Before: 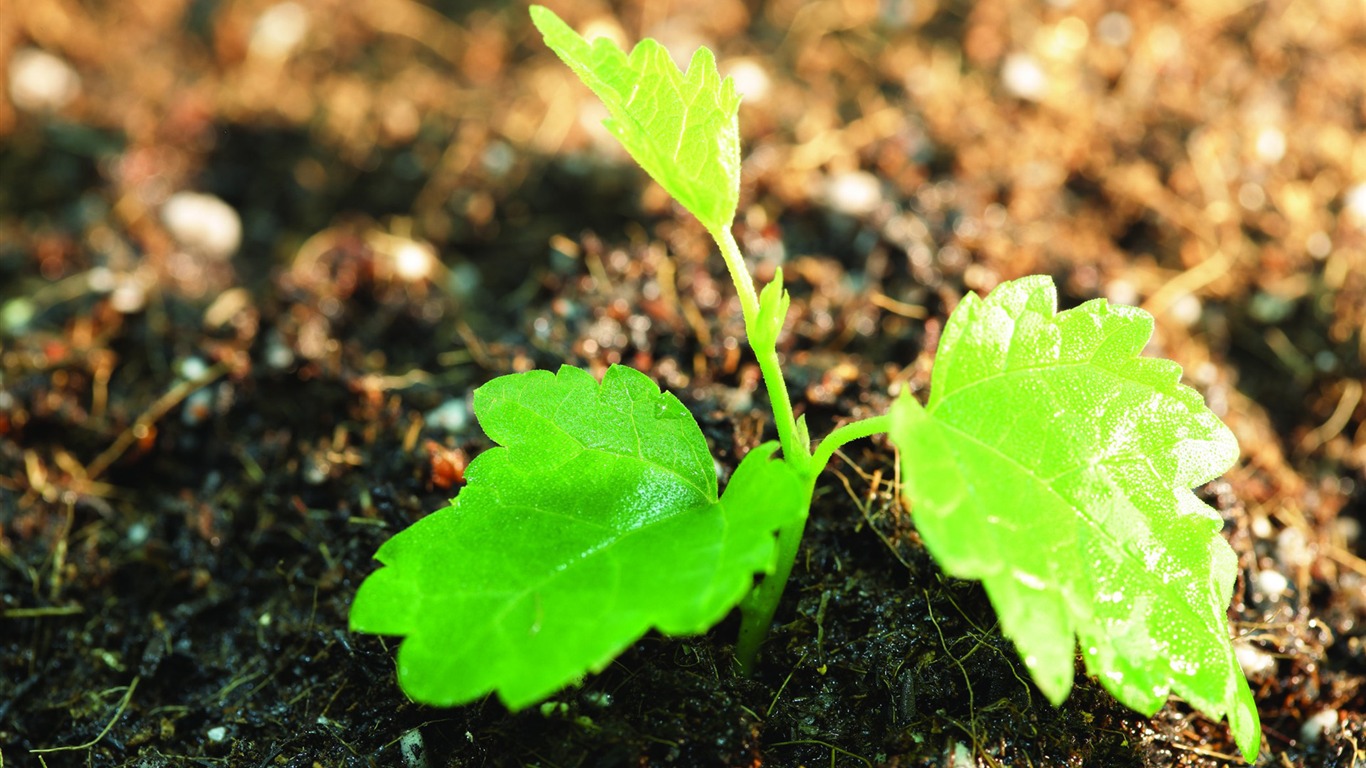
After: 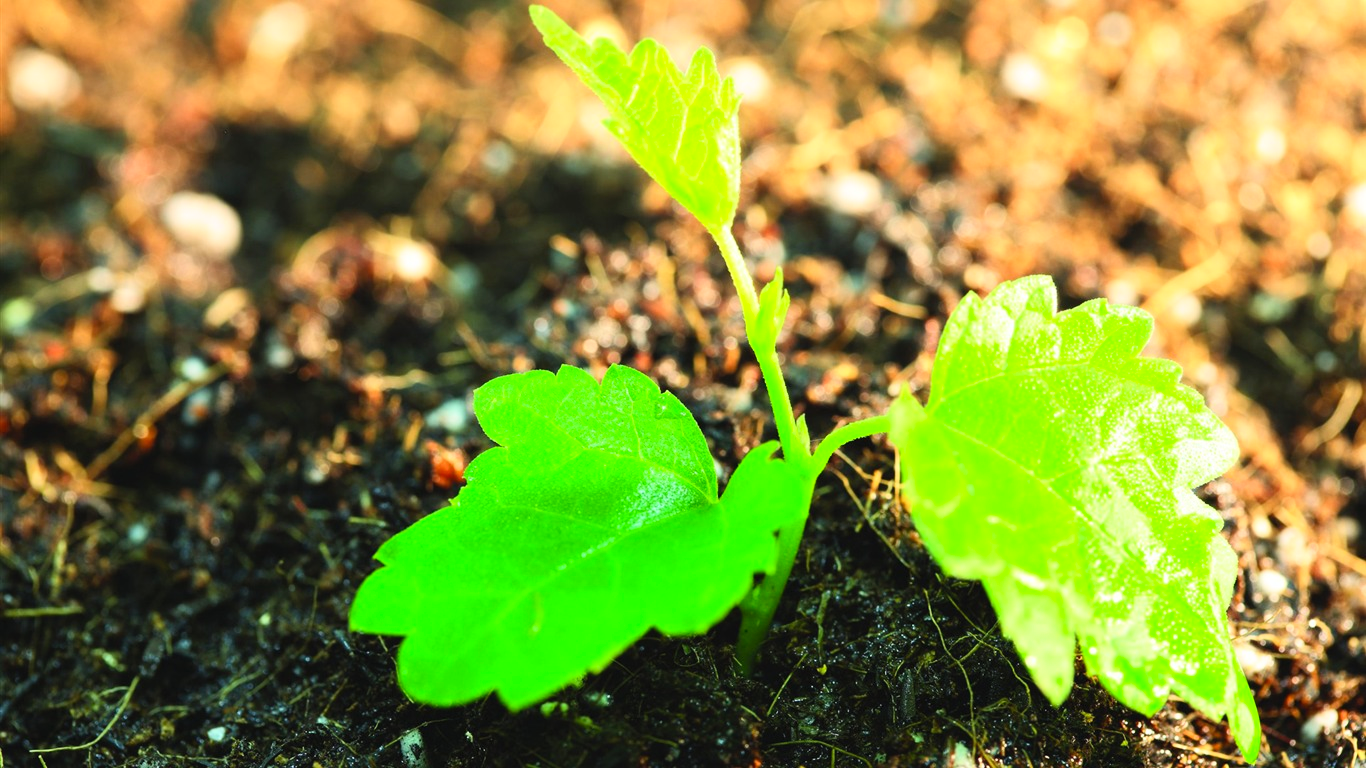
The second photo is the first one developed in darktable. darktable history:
contrast brightness saturation: contrast 0.202, brightness 0.169, saturation 0.215
